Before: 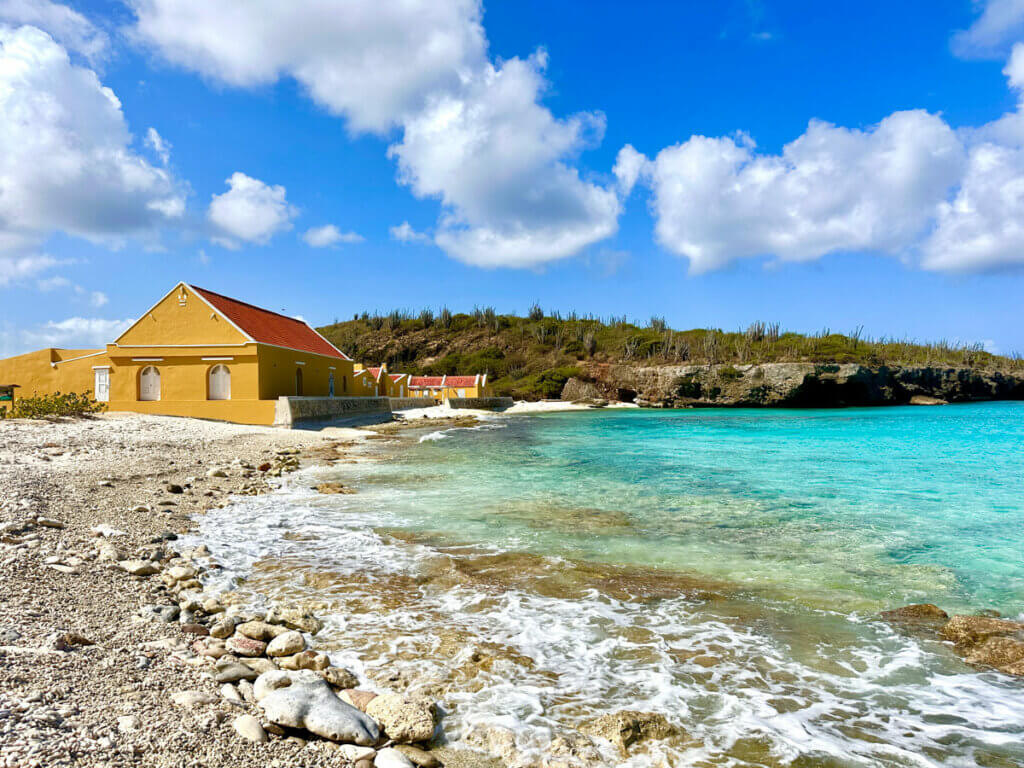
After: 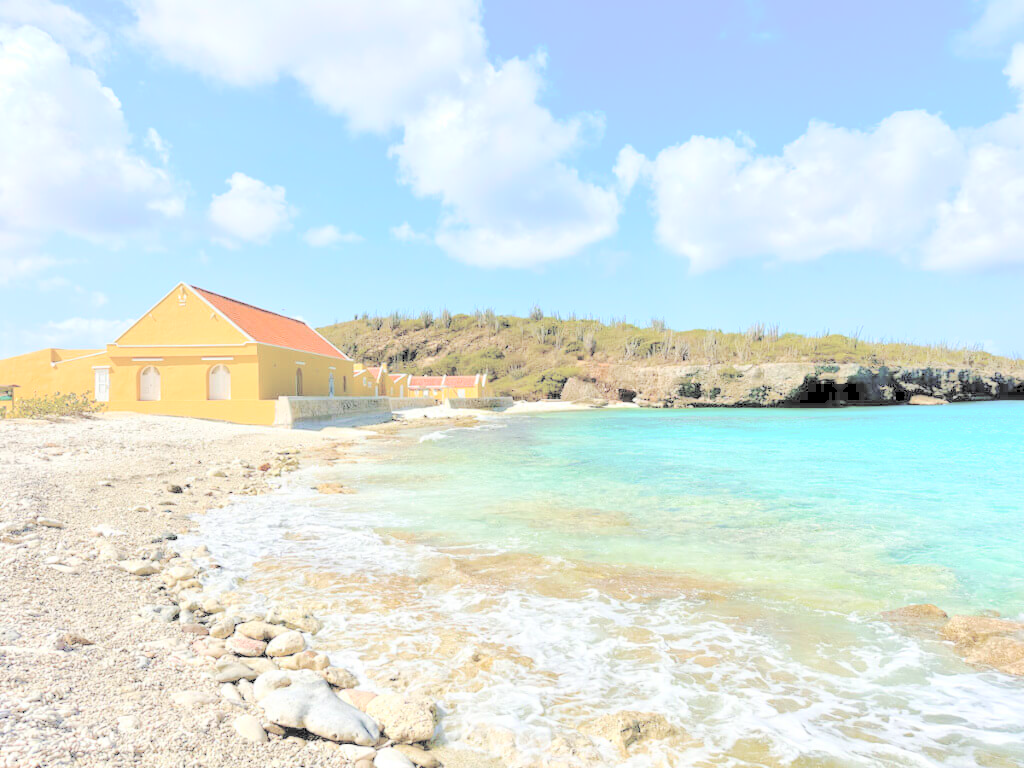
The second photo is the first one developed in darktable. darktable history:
contrast brightness saturation: brightness 1
tone curve: curves: ch0 [(0, 0) (0.003, 0.004) (0.011, 0.015) (0.025, 0.033) (0.044, 0.058) (0.069, 0.091) (0.1, 0.131) (0.136, 0.179) (0.177, 0.233) (0.224, 0.295) (0.277, 0.364) (0.335, 0.434) (0.399, 0.51) (0.468, 0.583) (0.543, 0.654) (0.623, 0.724) (0.709, 0.789) (0.801, 0.852) (0.898, 0.924) (1, 1)], preserve colors none
